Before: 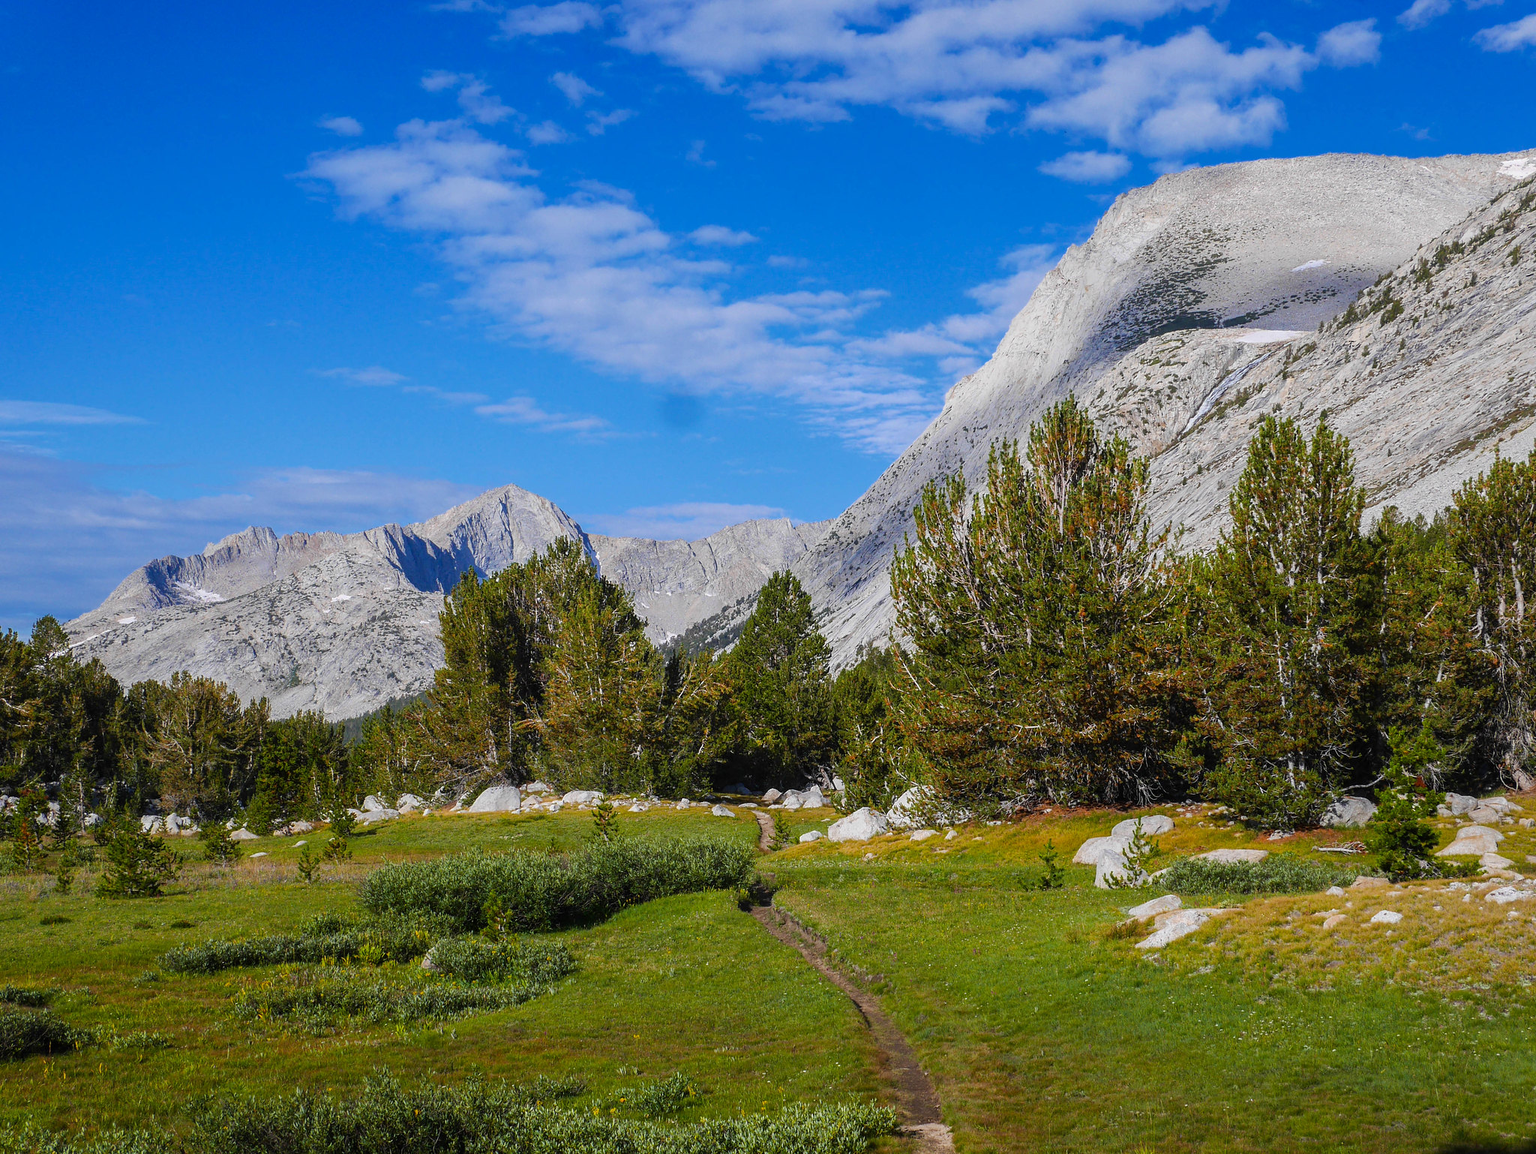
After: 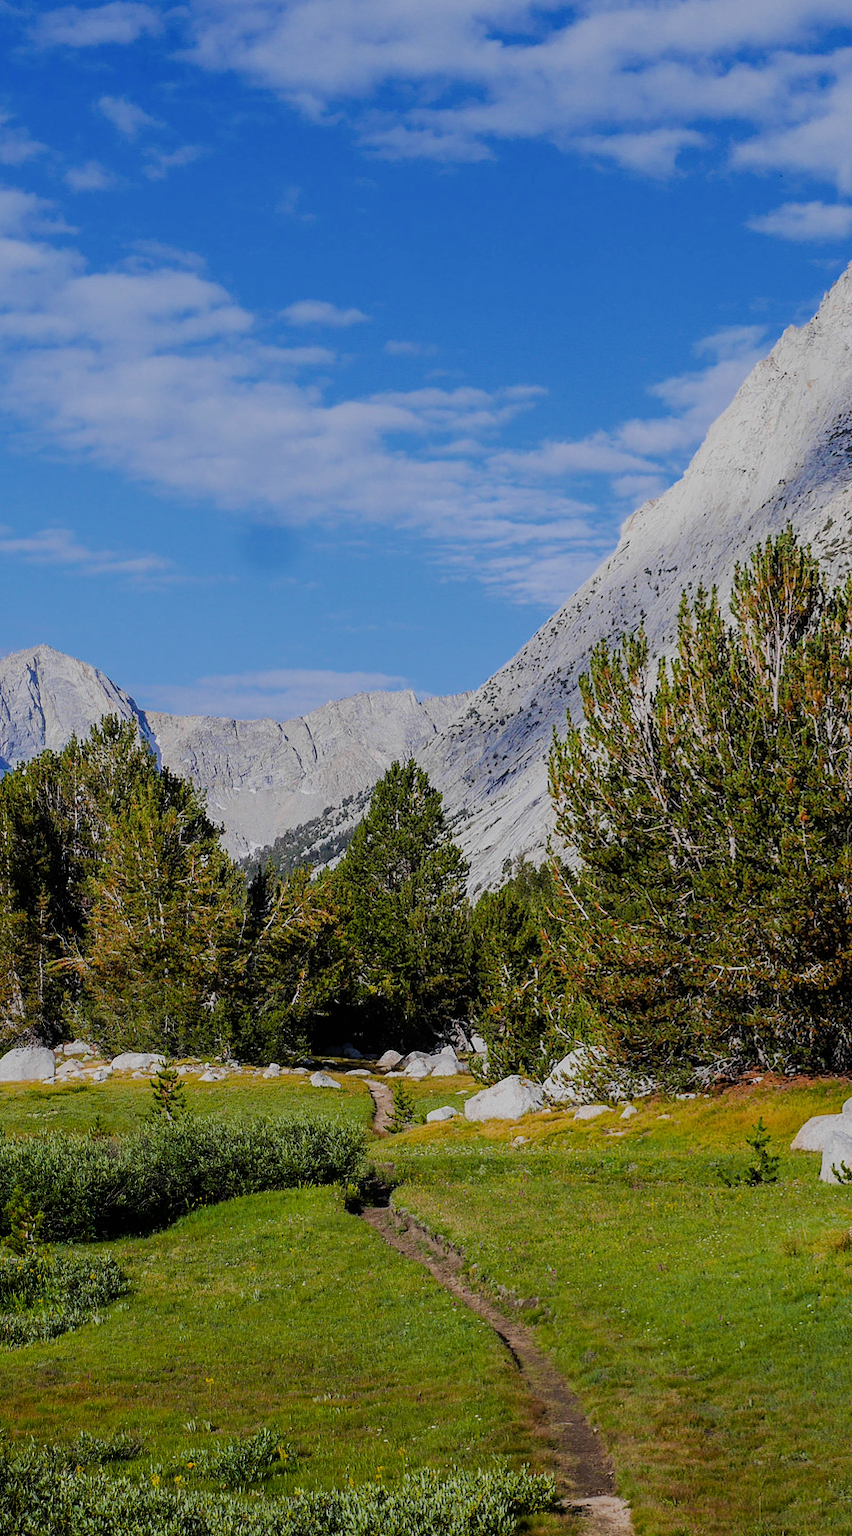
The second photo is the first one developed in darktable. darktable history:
filmic rgb: black relative exposure -7.15 EV, white relative exposure 5.36 EV, hardness 3.02
crop: left 31.229%, right 27.105%
